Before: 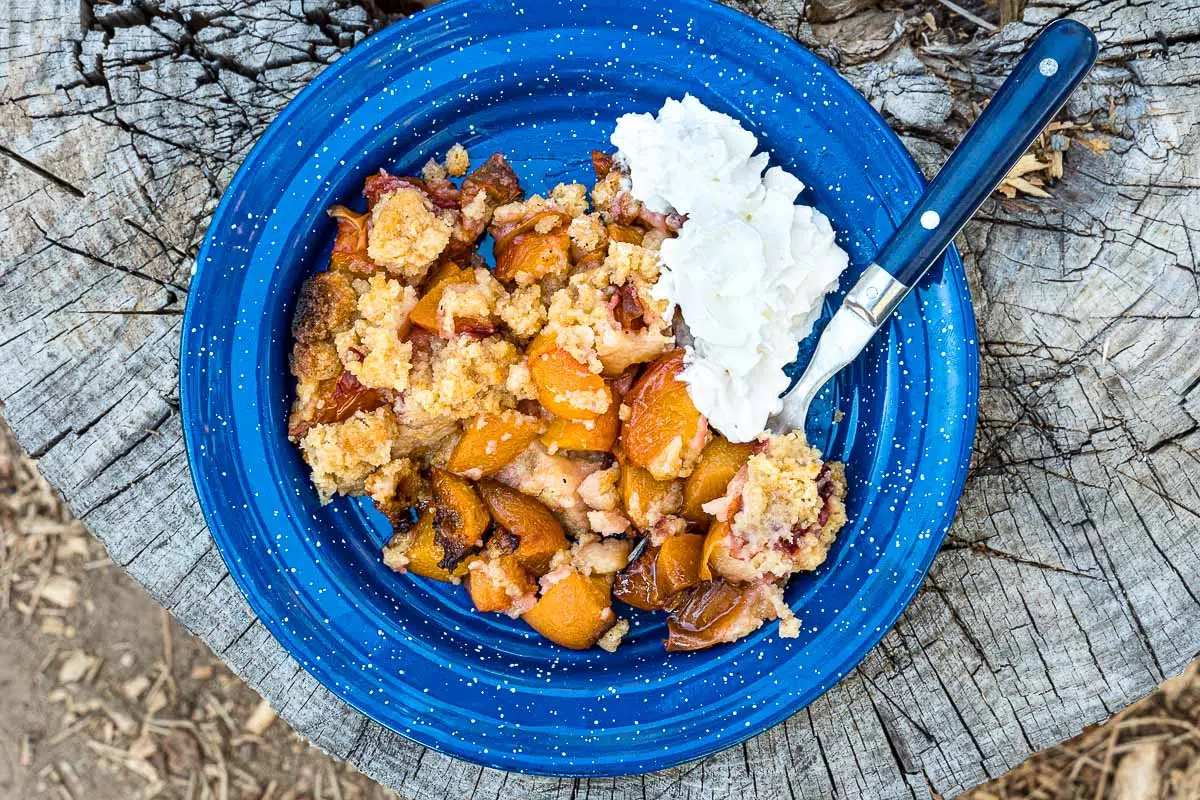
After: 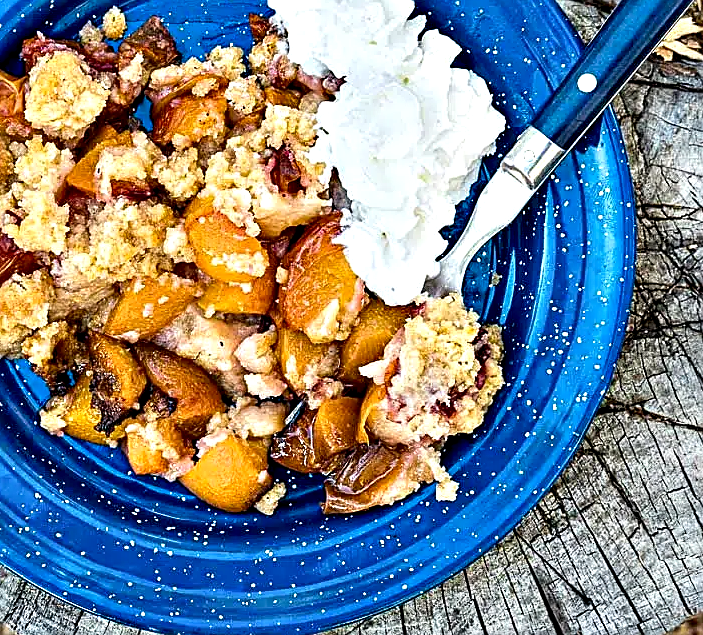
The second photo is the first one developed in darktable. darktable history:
crop and rotate: left 28.605%, top 17.231%, right 12.747%, bottom 3.369%
sharpen: on, module defaults
contrast equalizer: octaves 7, y [[0.6 ×6], [0.55 ×6], [0 ×6], [0 ×6], [0 ×6]]
